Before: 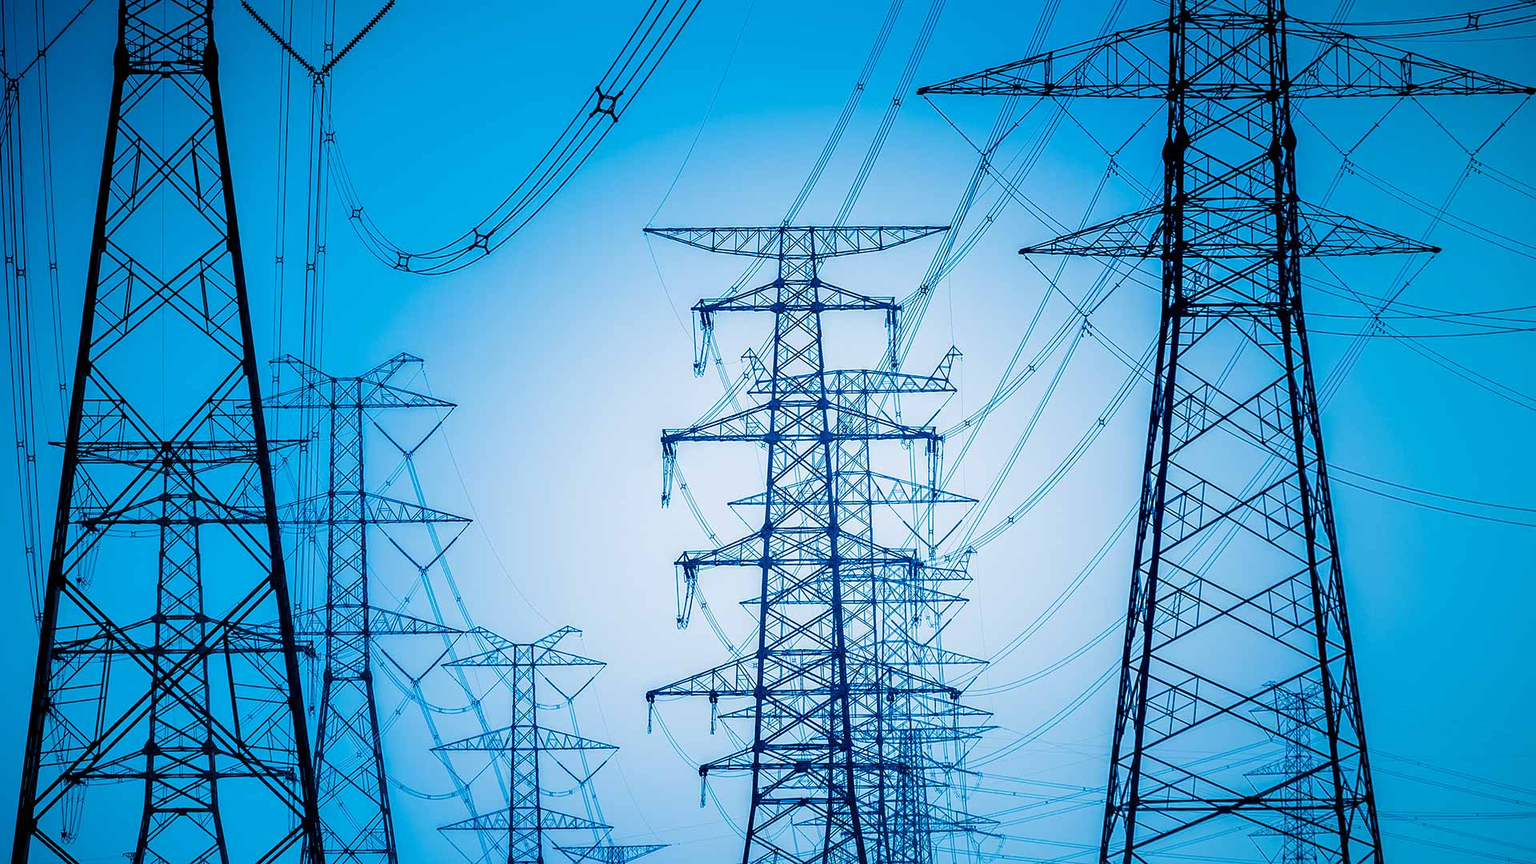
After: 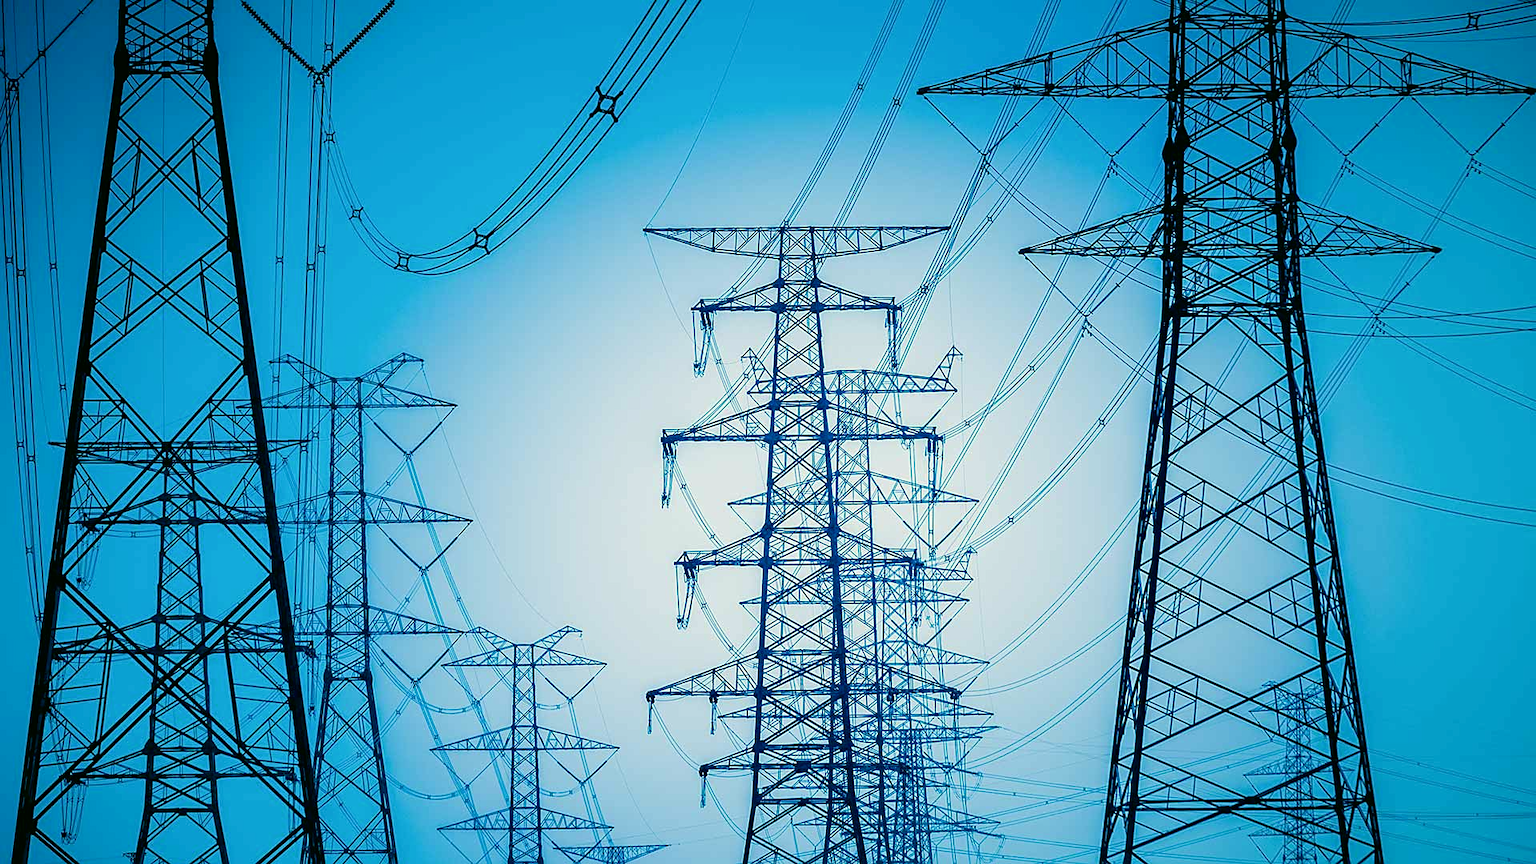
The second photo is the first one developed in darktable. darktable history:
color correction: highlights a* -0.389, highlights b* 9.62, shadows a* -8.97, shadows b* 1.56
sharpen: amount 0.201
